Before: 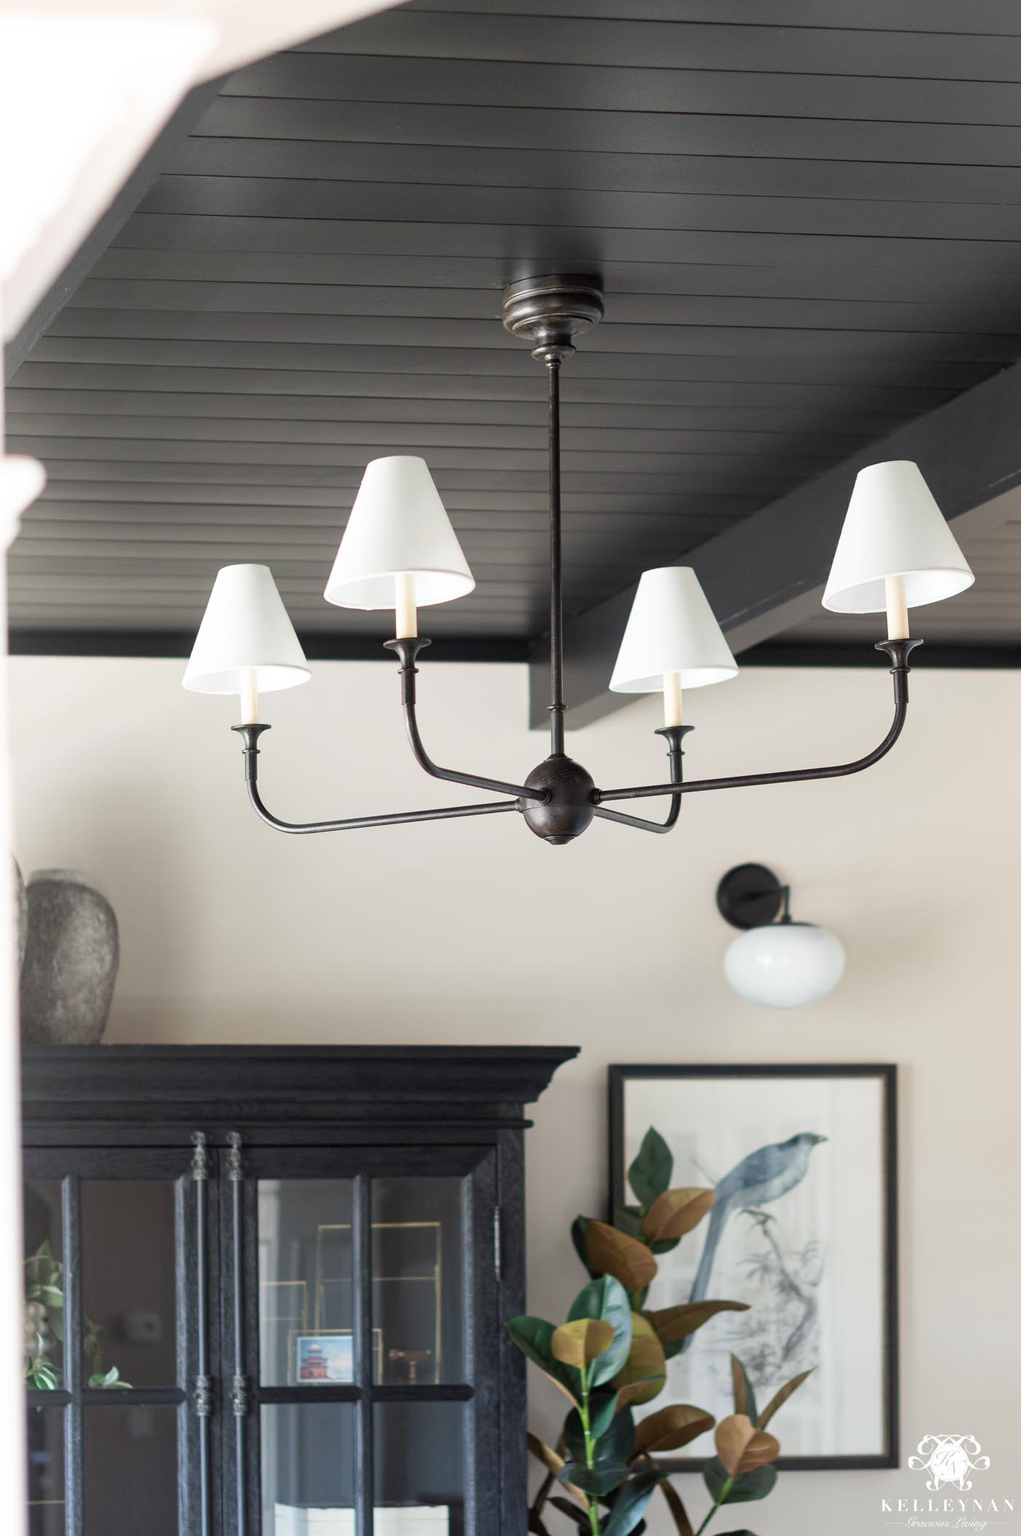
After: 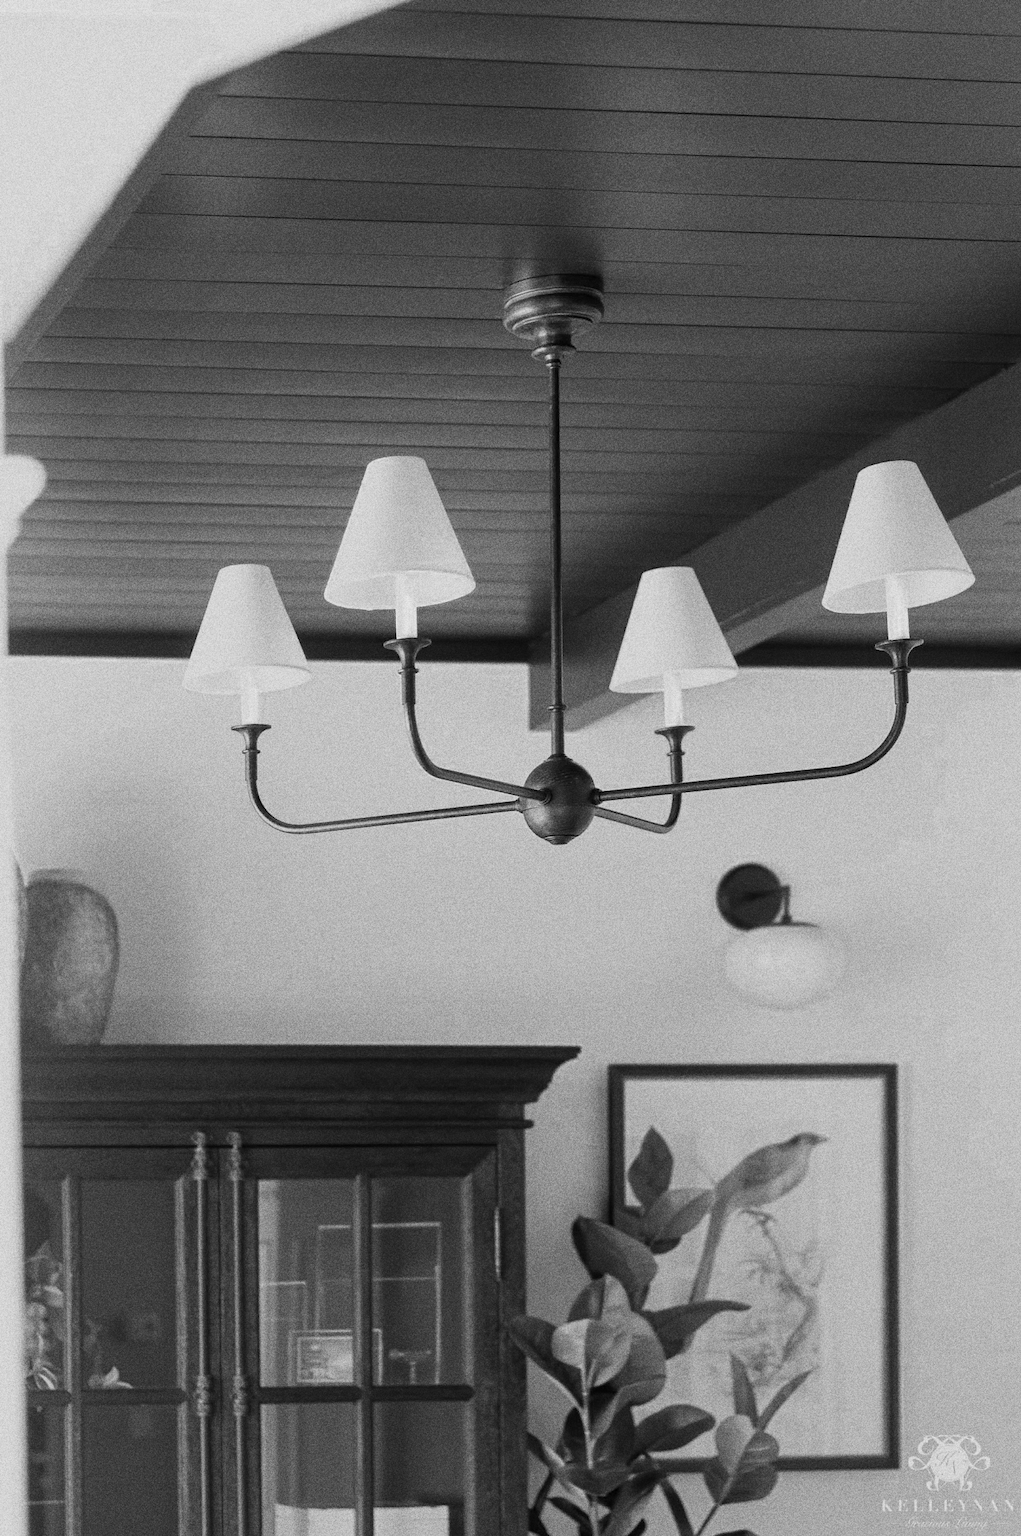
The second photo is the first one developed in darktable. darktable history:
color zones: curves: ch0 [(0.002, 0.593) (0.143, 0.417) (0.285, 0.541) (0.455, 0.289) (0.608, 0.327) (0.727, 0.283) (0.869, 0.571) (1, 0.603)]; ch1 [(0, 0) (0.143, 0) (0.286, 0) (0.429, 0) (0.571, 0) (0.714, 0) (0.857, 0)]
color calibration: x 0.372, y 0.386, temperature 4283.97 K
grain: strength 49.07%
white balance: red 1.004, blue 1.096
